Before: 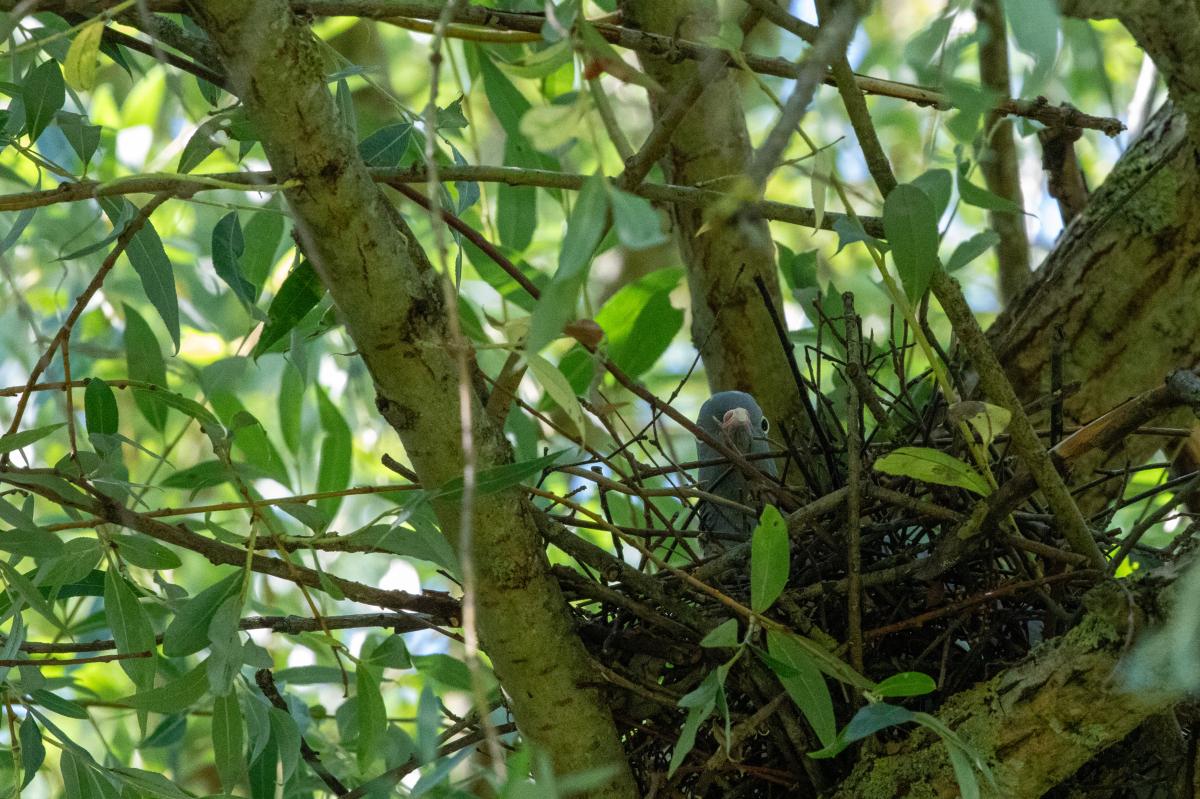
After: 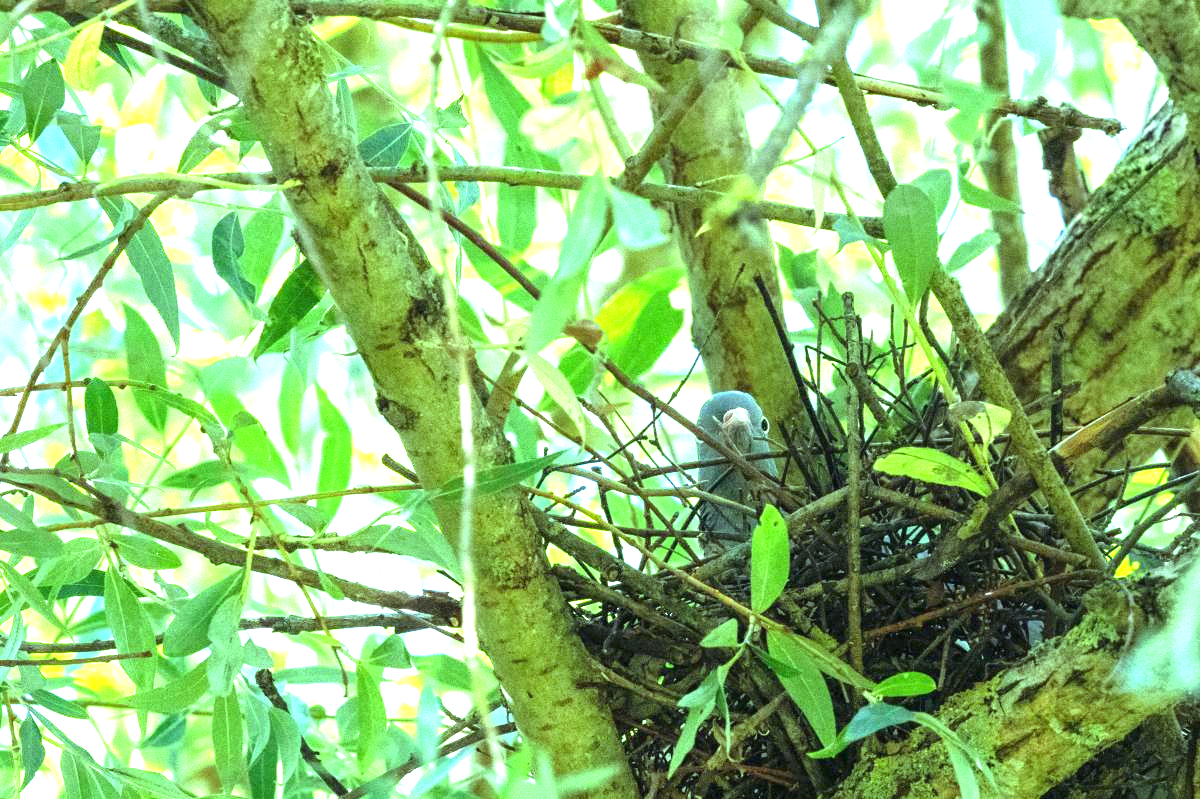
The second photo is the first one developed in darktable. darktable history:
exposure: black level correction 0, exposure 2.138 EV, compensate exposure bias true, compensate highlight preservation false
color balance: mode lift, gamma, gain (sRGB), lift [0.997, 0.979, 1.021, 1.011], gamma [1, 1.084, 0.916, 0.998], gain [1, 0.87, 1.13, 1.101], contrast 4.55%, contrast fulcrum 38.24%, output saturation 104.09%
